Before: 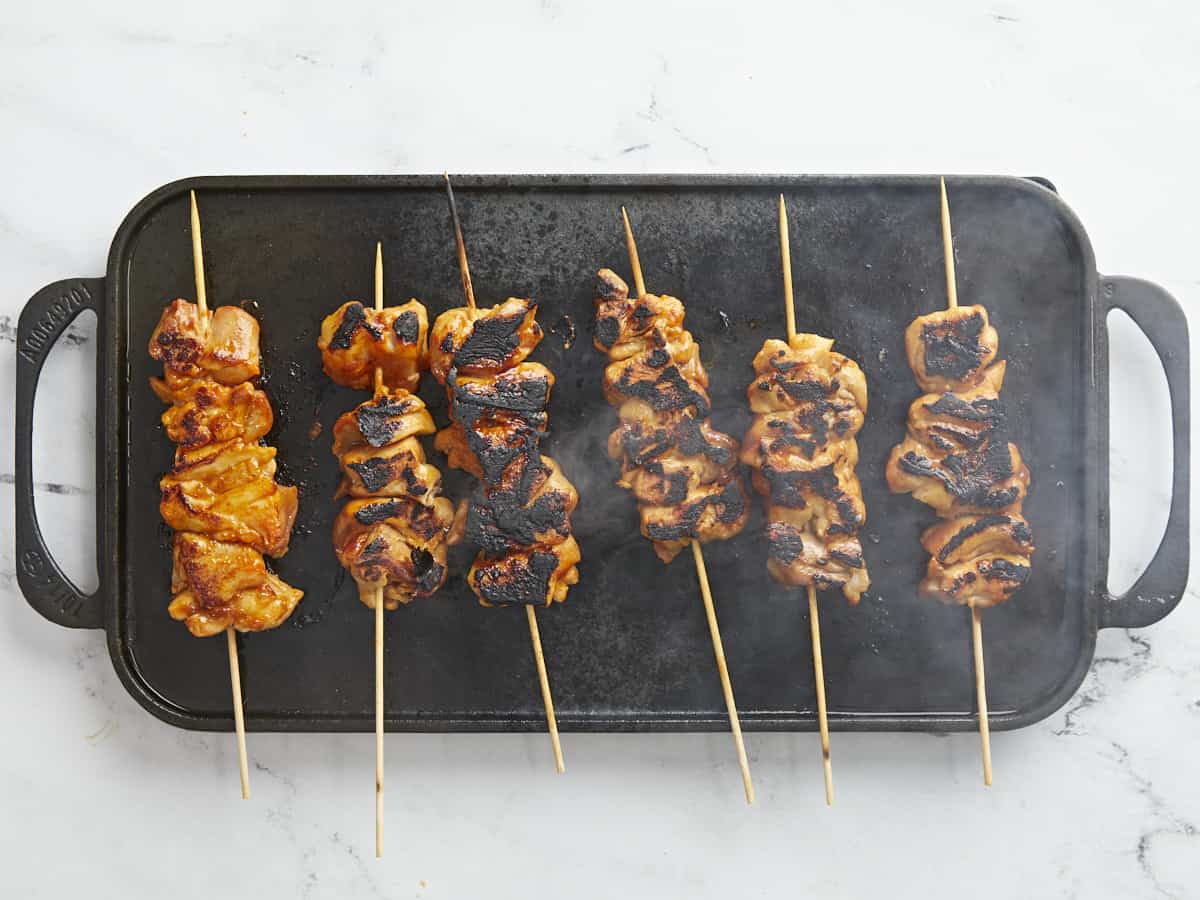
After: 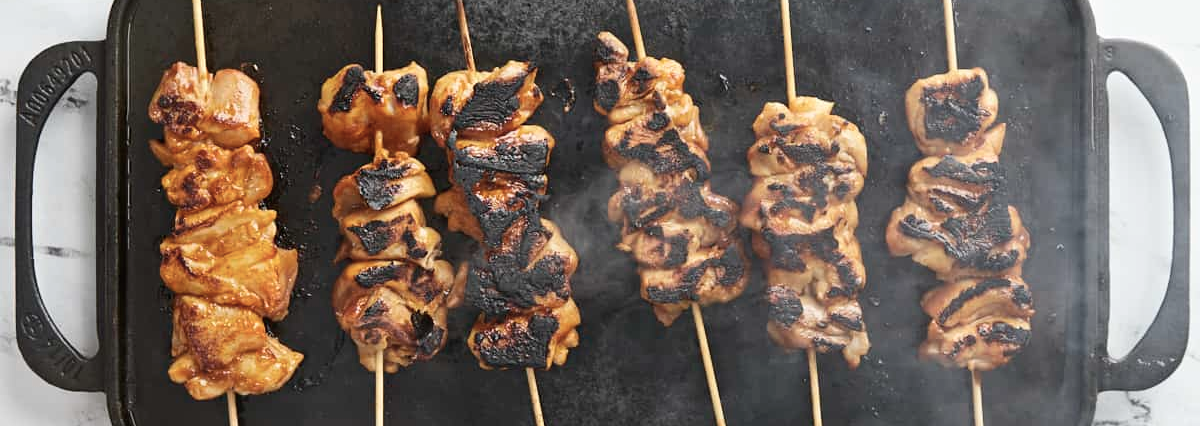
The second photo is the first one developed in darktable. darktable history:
contrast brightness saturation: contrast 0.099, saturation -0.281
crop and rotate: top 26.349%, bottom 26.272%
